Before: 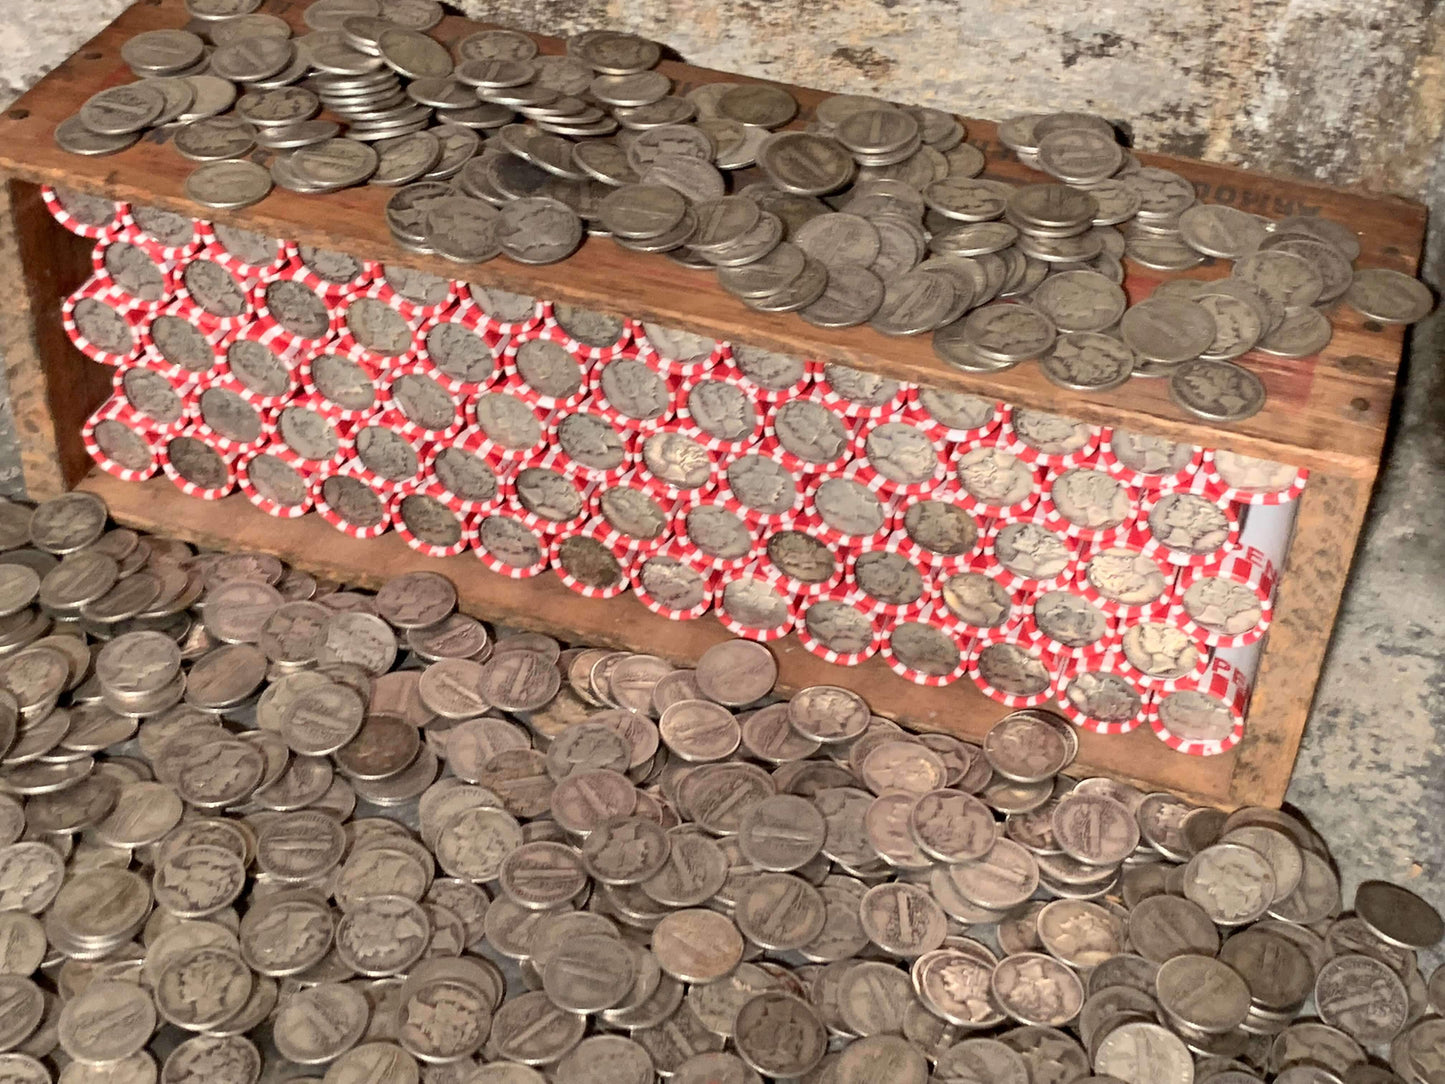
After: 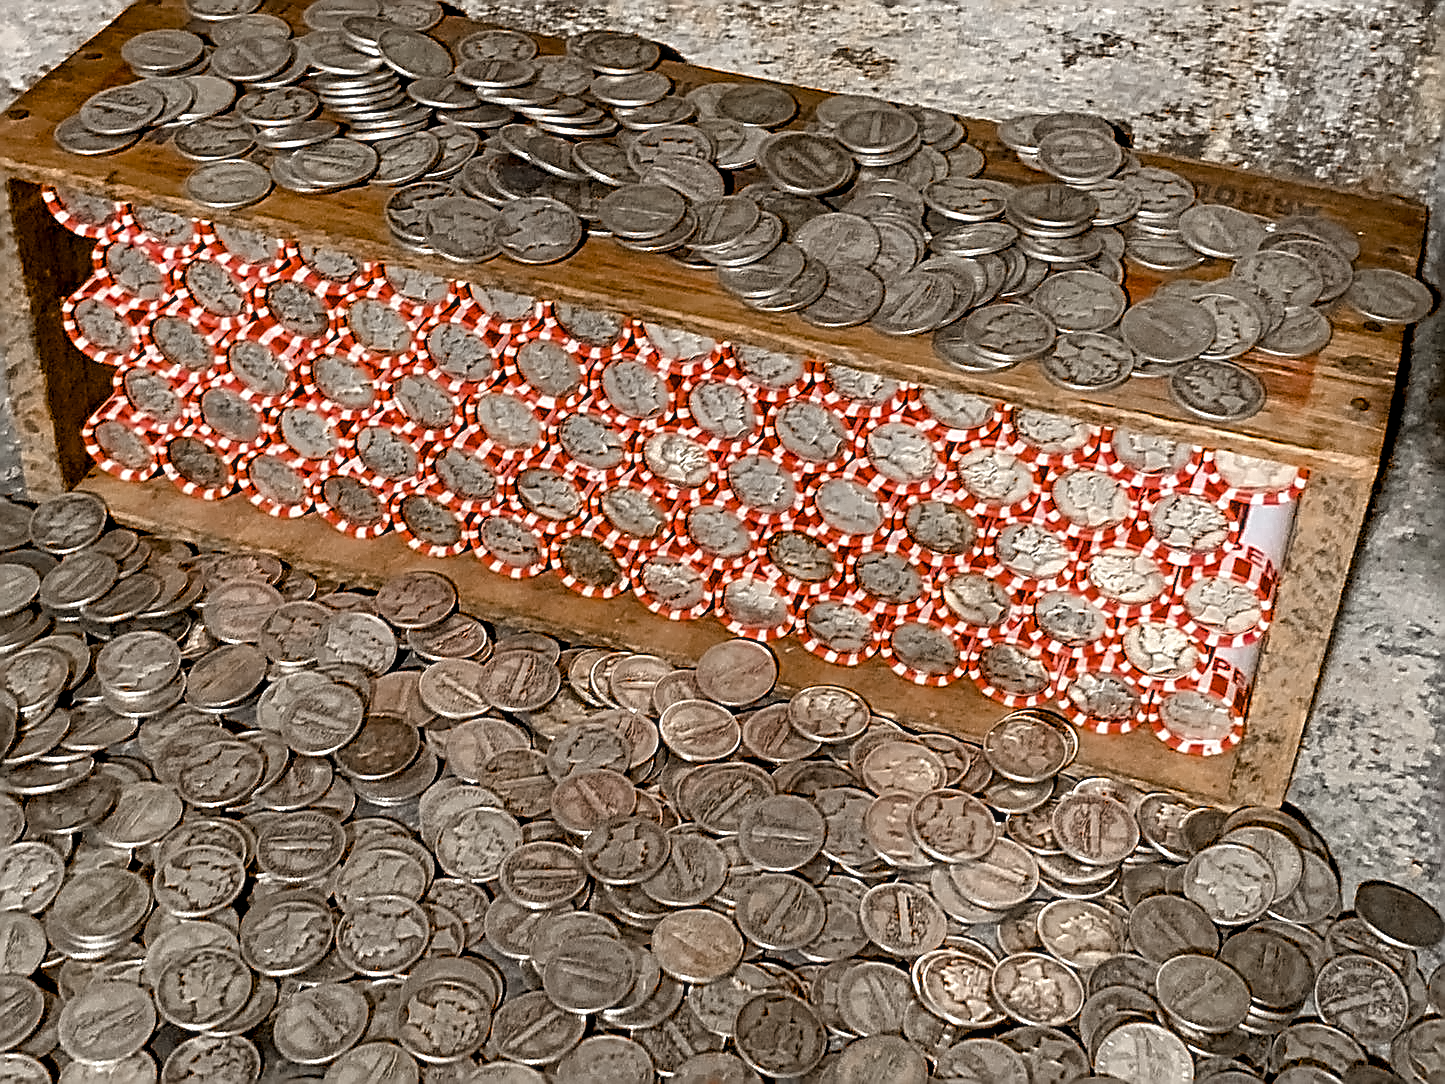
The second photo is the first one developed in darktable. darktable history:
lens correction: correction method embedded metadata, crop 3.48, focal 6.9, aperture 1.7, distance 2.55, camera "Pixel 9 Pro", lens "Pixel 9 Pro back camera 6.9mm f/1.7"
sharpen: amount 1.861
haze removal: on, module defaults
chromatic aberrations: on, module defaults
local contrast: on, module defaults
color equalizer: saturation › red 0.947, saturation › orange 0.722, hue › red 9.24, brightness › red 0.843, node placement 14°
color balance rgb "_builtin_basic colorfulness | vibrant colors": perceptual saturation grading › global saturation 20%, perceptual saturation grading › highlights -25%, perceptual saturation grading › shadows 50%
